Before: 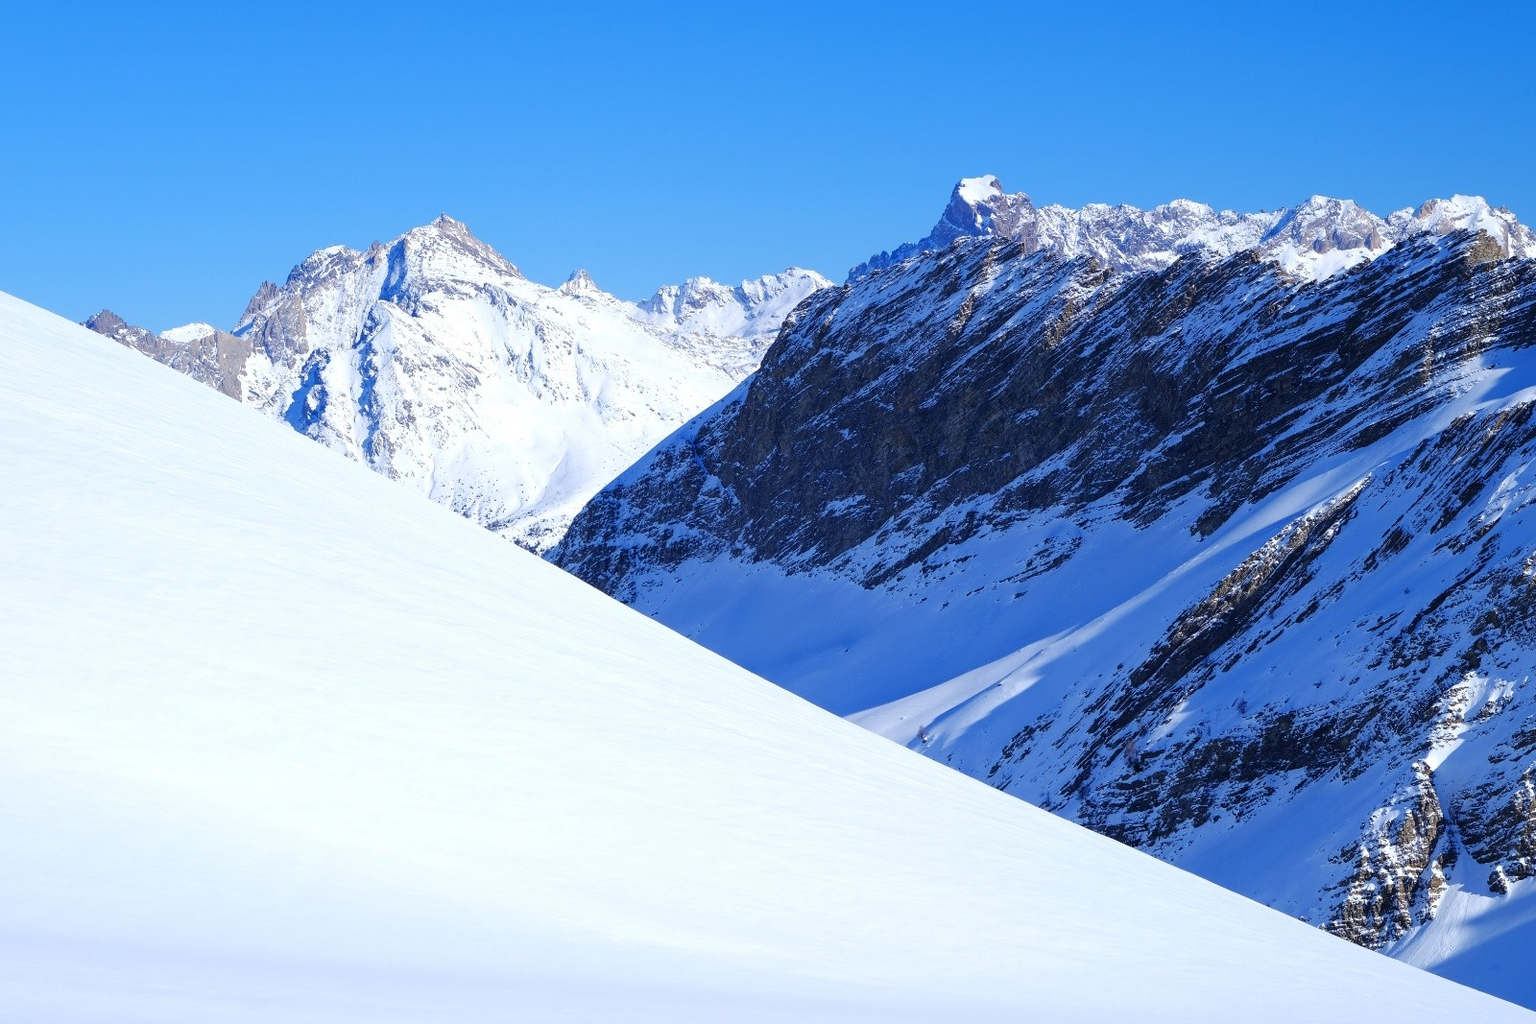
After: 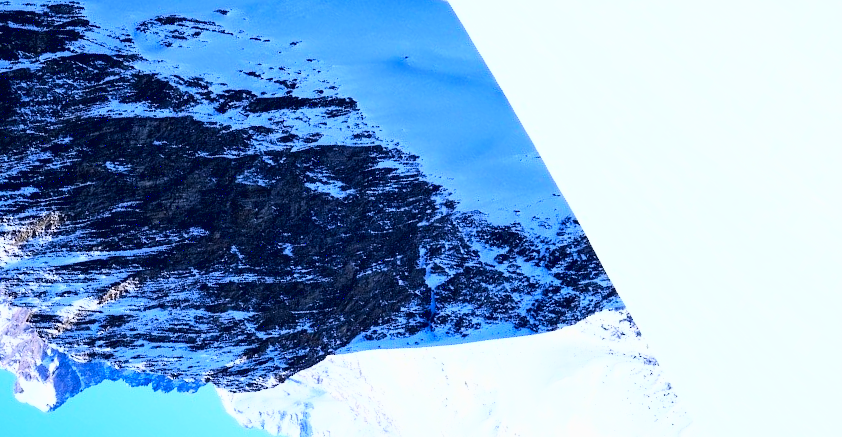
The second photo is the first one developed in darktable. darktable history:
contrast brightness saturation: contrast -0.019, brightness -0.011, saturation 0.034
base curve: curves: ch0 [(0, 0) (0.007, 0.004) (0.027, 0.03) (0.046, 0.07) (0.207, 0.54) (0.442, 0.872) (0.673, 0.972) (1, 1)]
exposure: black level correction 0.01, exposure 0.01 EV, compensate highlight preservation false
crop and rotate: angle 148.24°, left 9.088%, top 15.683%, right 4.57%, bottom 17.121%
